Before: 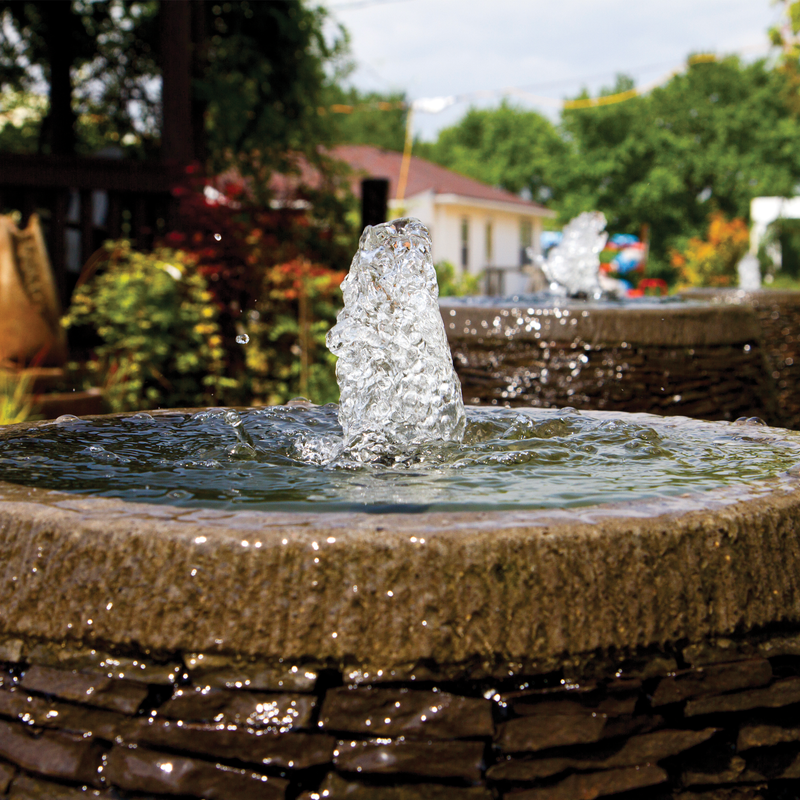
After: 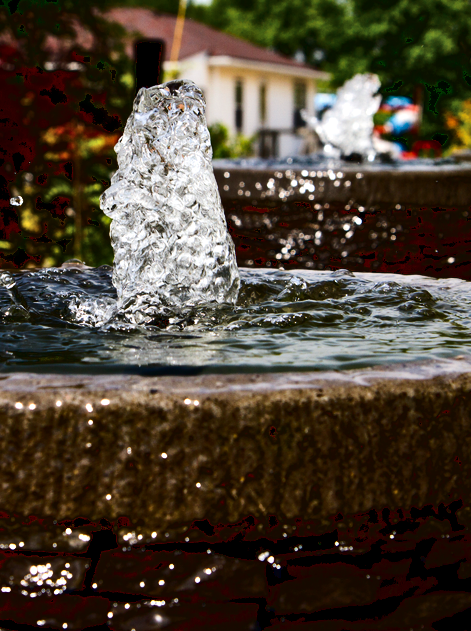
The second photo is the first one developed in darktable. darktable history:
contrast brightness saturation: brightness -0.197, saturation 0.082
crop and rotate: left 28.311%, top 17.293%, right 12.714%, bottom 3.727%
tone curve: curves: ch0 [(0, 0) (0.003, 0.02) (0.011, 0.021) (0.025, 0.022) (0.044, 0.023) (0.069, 0.026) (0.1, 0.04) (0.136, 0.06) (0.177, 0.092) (0.224, 0.127) (0.277, 0.176) (0.335, 0.258) (0.399, 0.349) (0.468, 0.444) (0.543, 0.546) (0.623, 0.649) (0.709, 0.754) (0.801, 0.842) (0.898, 0.922) (1, 1)]
contrast equalizer: octaves 7, y [[0.536, 0.565, 0.581, 0.516, 0.52, 0.491], [0.5 ×6], [0.5 ×6], [0 ×6], [0 ×6]]
exposure: exposure -0.027 EV, compensate highlight preservation false
base curve: curves: ch0 [(0, 0) (0.297, 0.298) (1, 1)], preserve colors none
